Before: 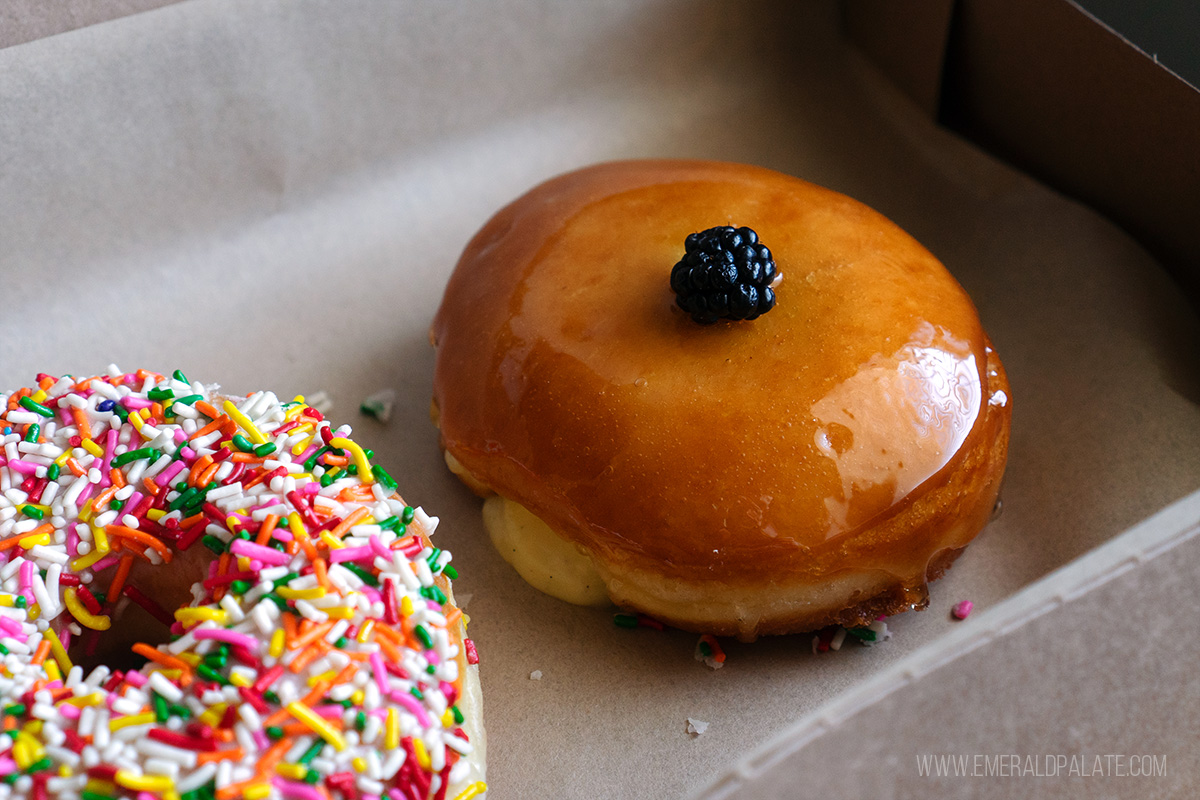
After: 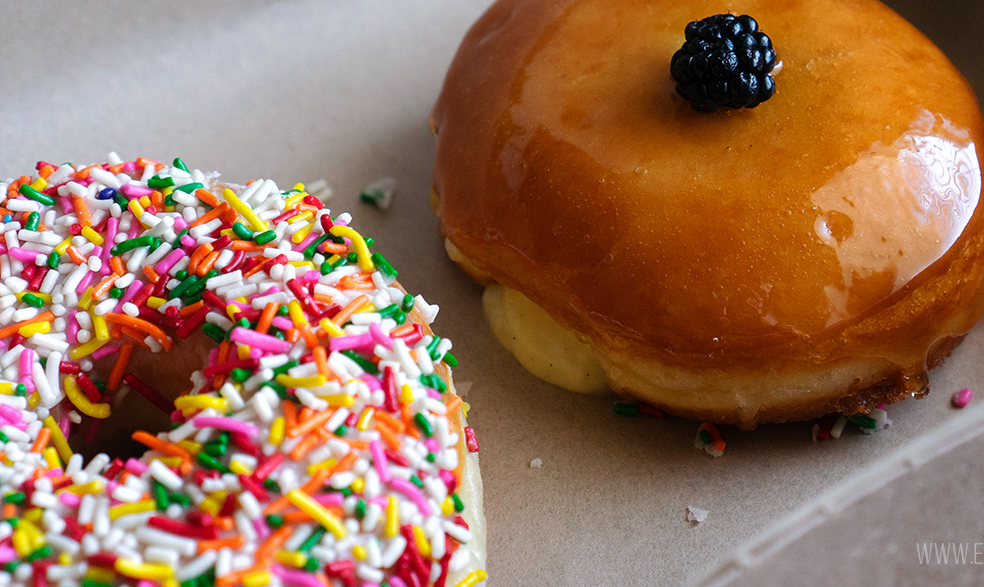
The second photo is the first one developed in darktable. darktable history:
white balance: red 0.986, blue 1.01
crop: top 26.531%, right 17.959%
